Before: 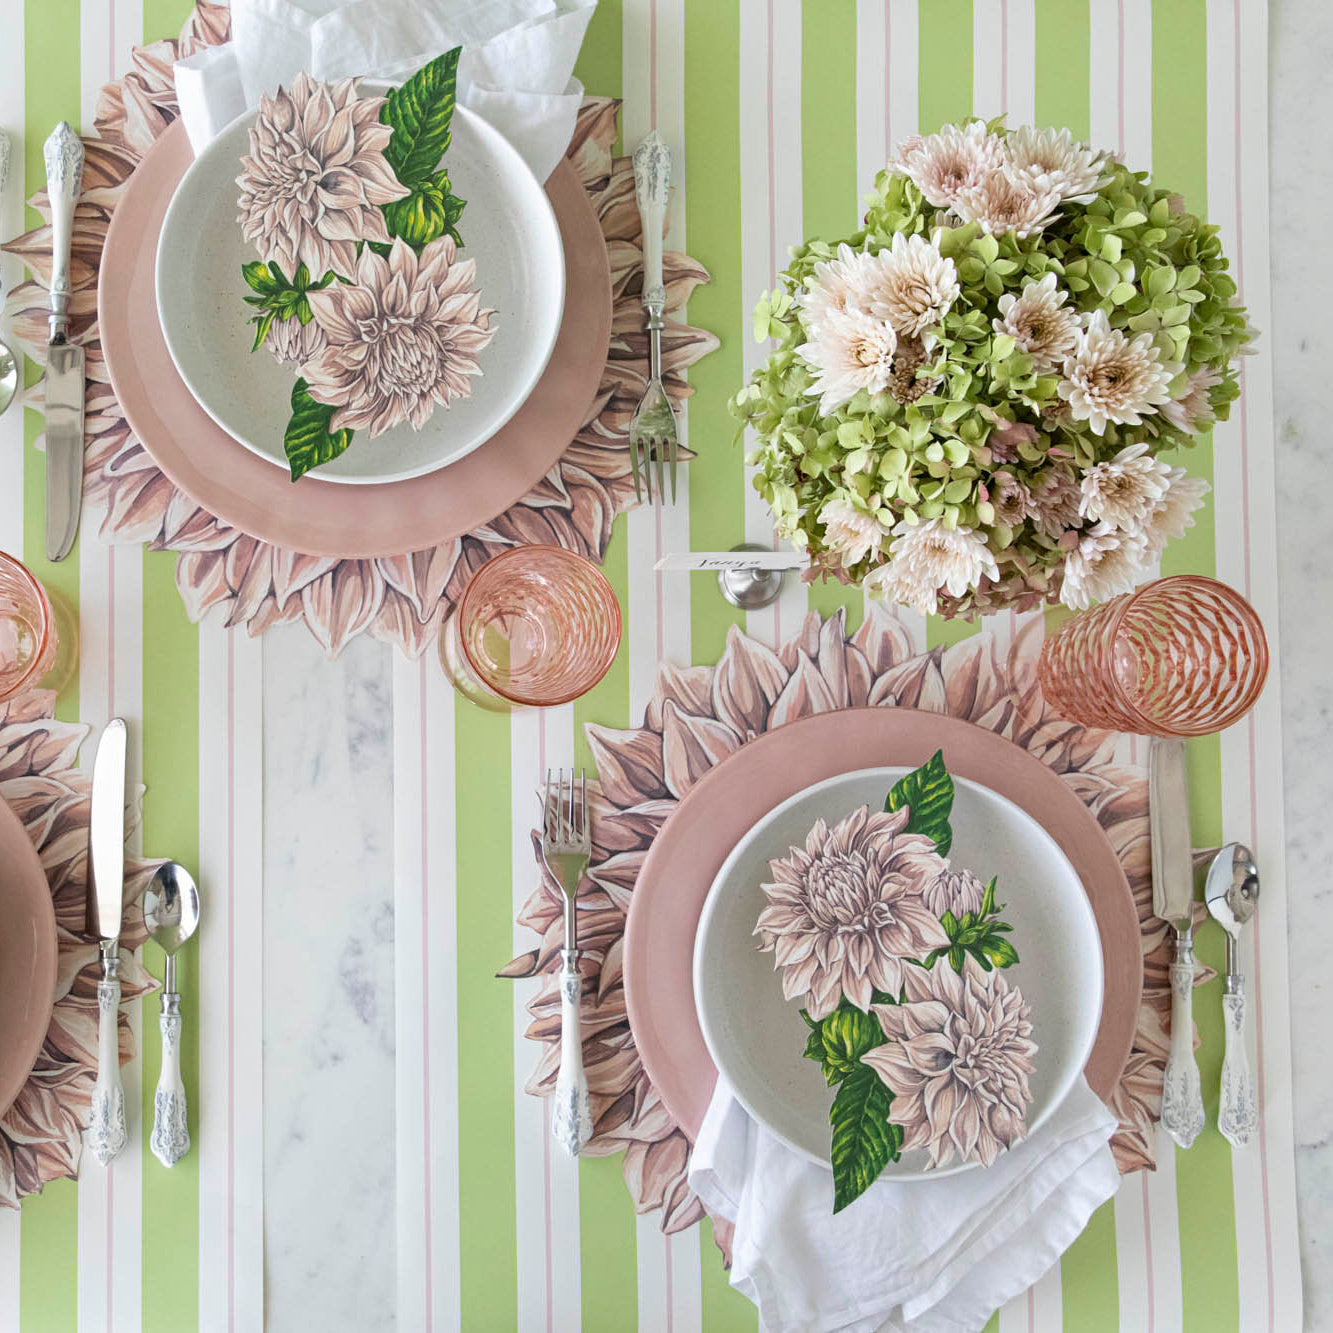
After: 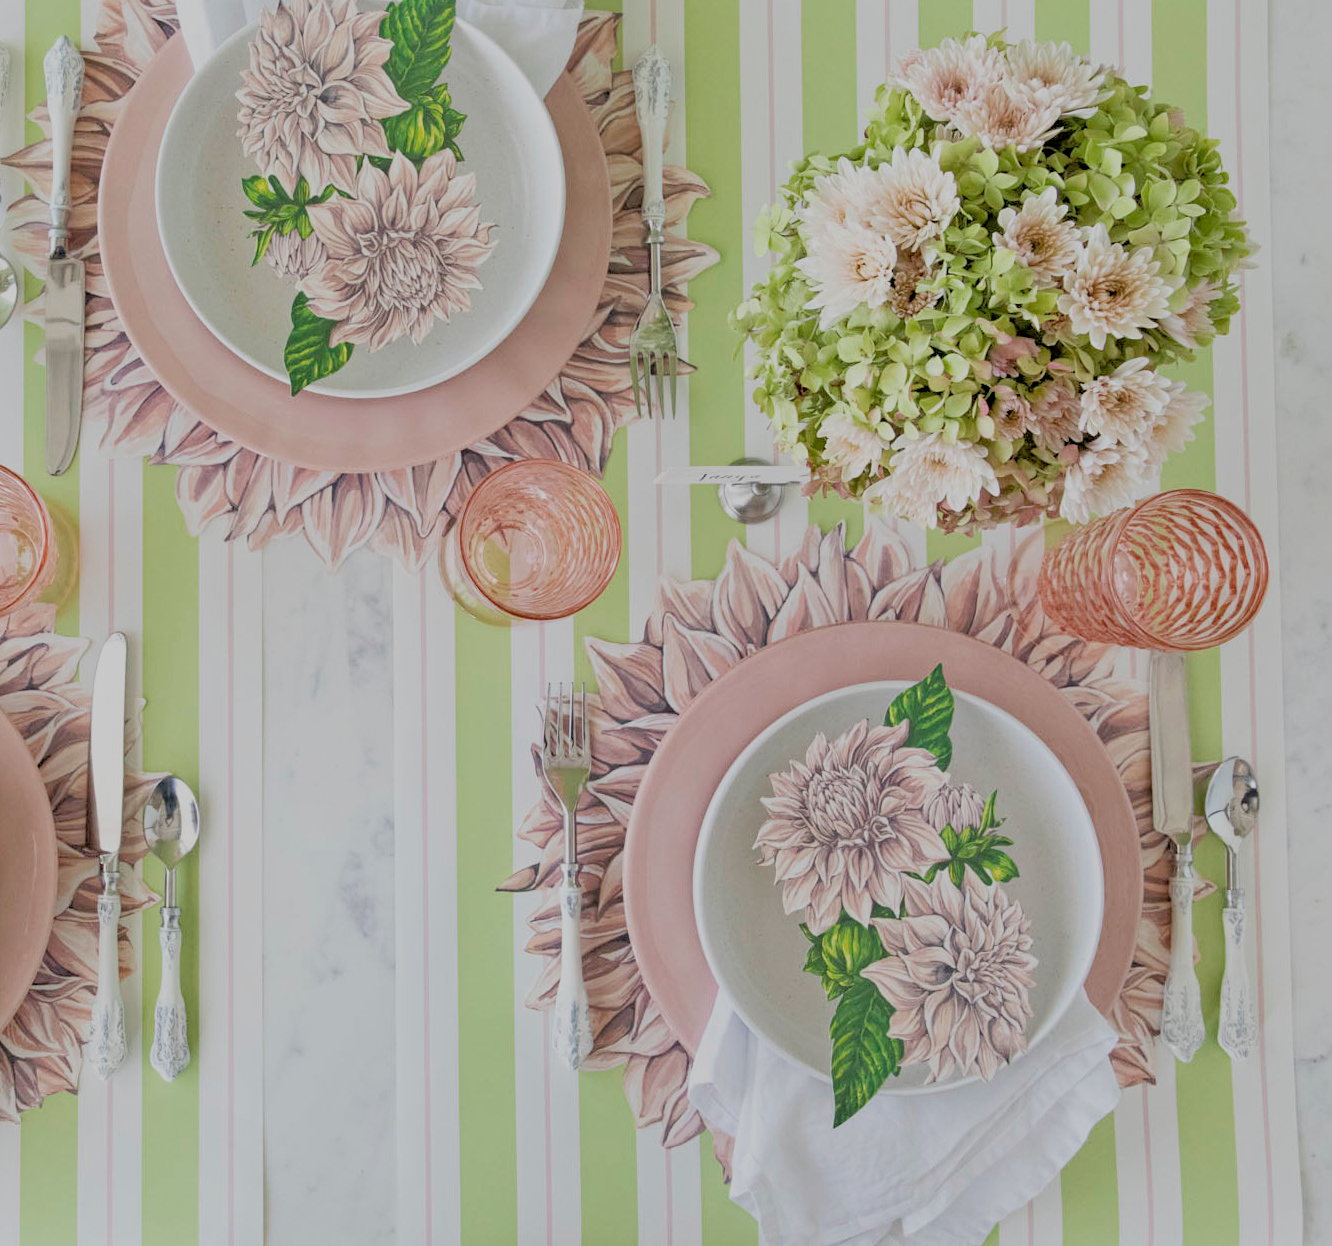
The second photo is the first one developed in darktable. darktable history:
crop and rotate: top 6.499%
filmic rgb: black relative exposure -6.15 EV, white relative exposure 6.95 EV, hardness 2.23
tone equalizer: -7 EV 0.144 EV, -6 EV 0.583 EV, -5 EV 1.13 EV, -4 EV 1.31 EV, -3 EV 1.17 EV, -2 EV 0.6 EV, -1 EV 0.168 EV
